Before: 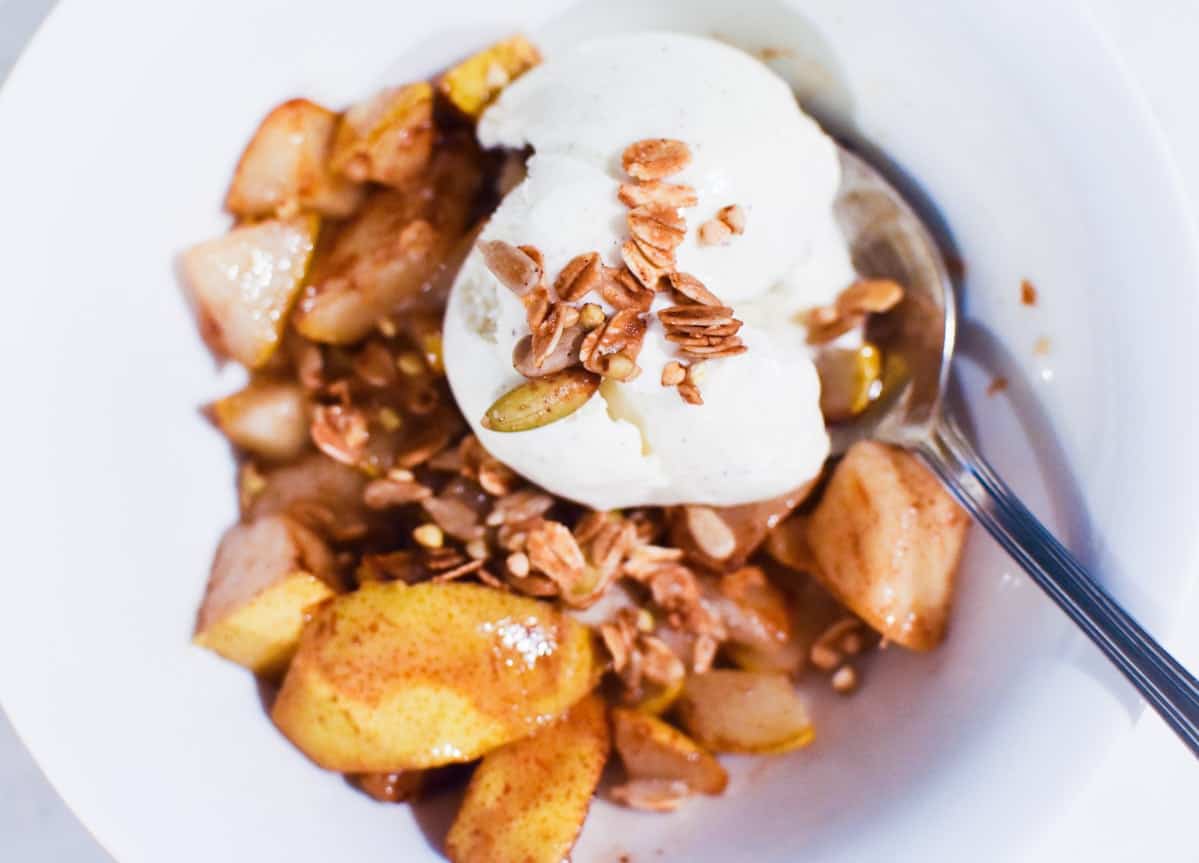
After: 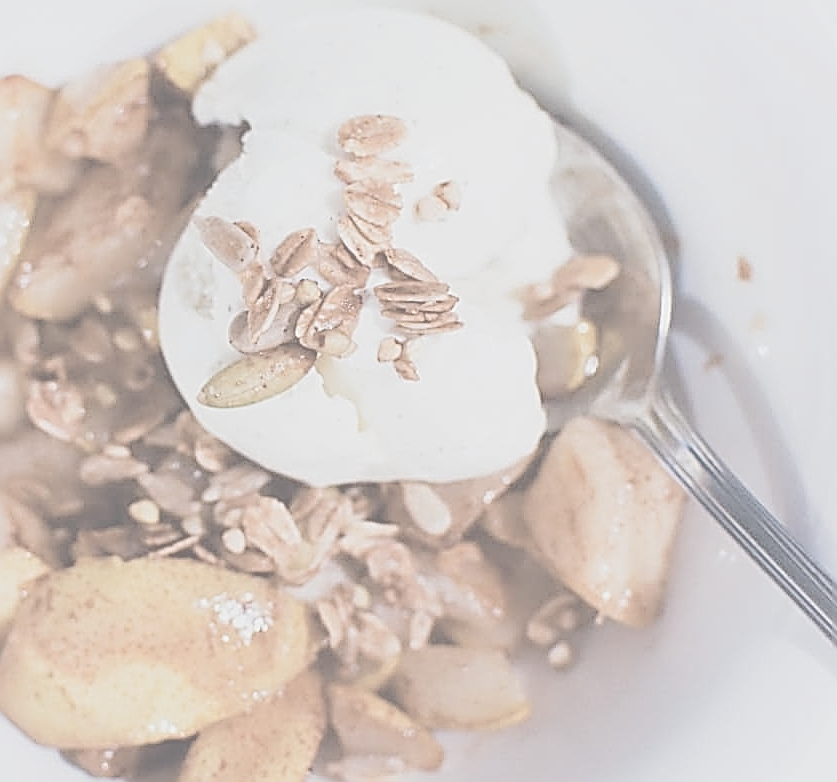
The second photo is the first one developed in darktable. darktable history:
crop and rotate: left 23.725%, top 2.832%, right 6.422%, bottom 6.493%
sharpen: amount 1.859
contrast brightness saturation: contrast -0.329, brightness 0.741, saturation -0.763
